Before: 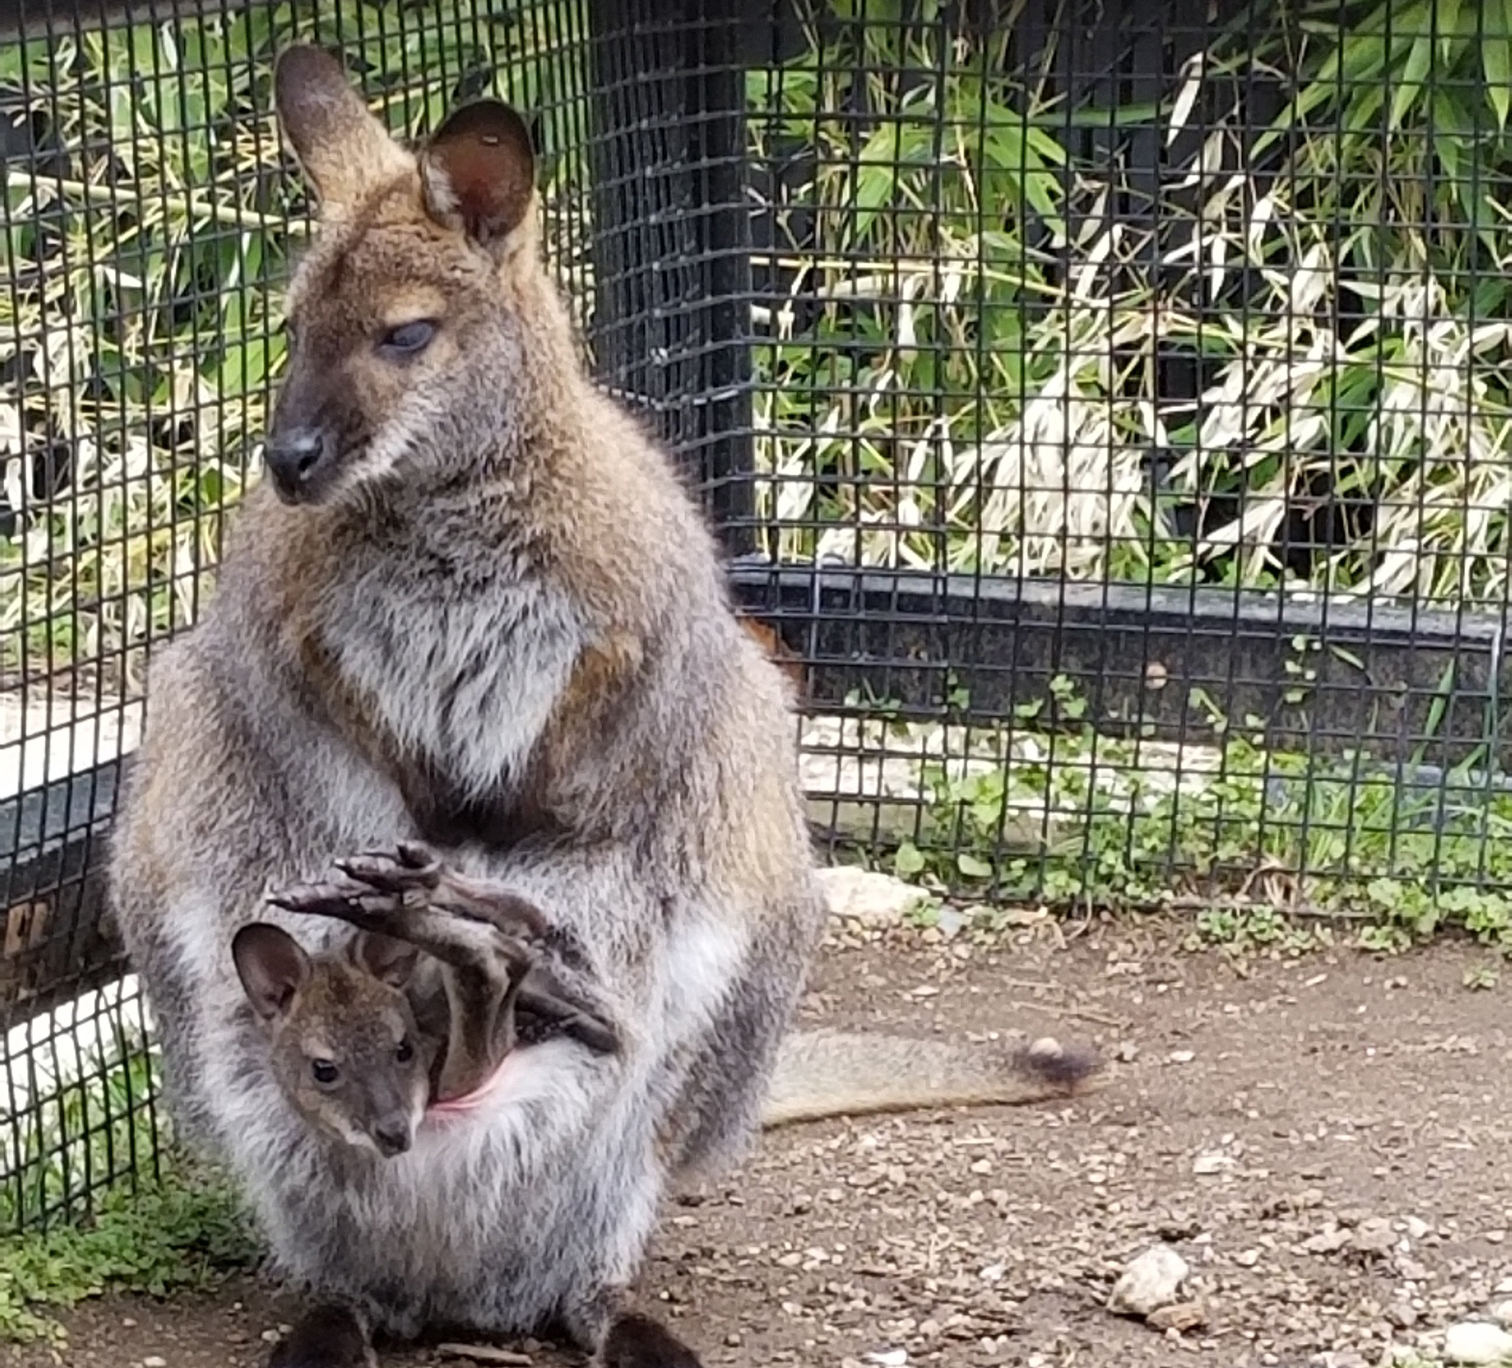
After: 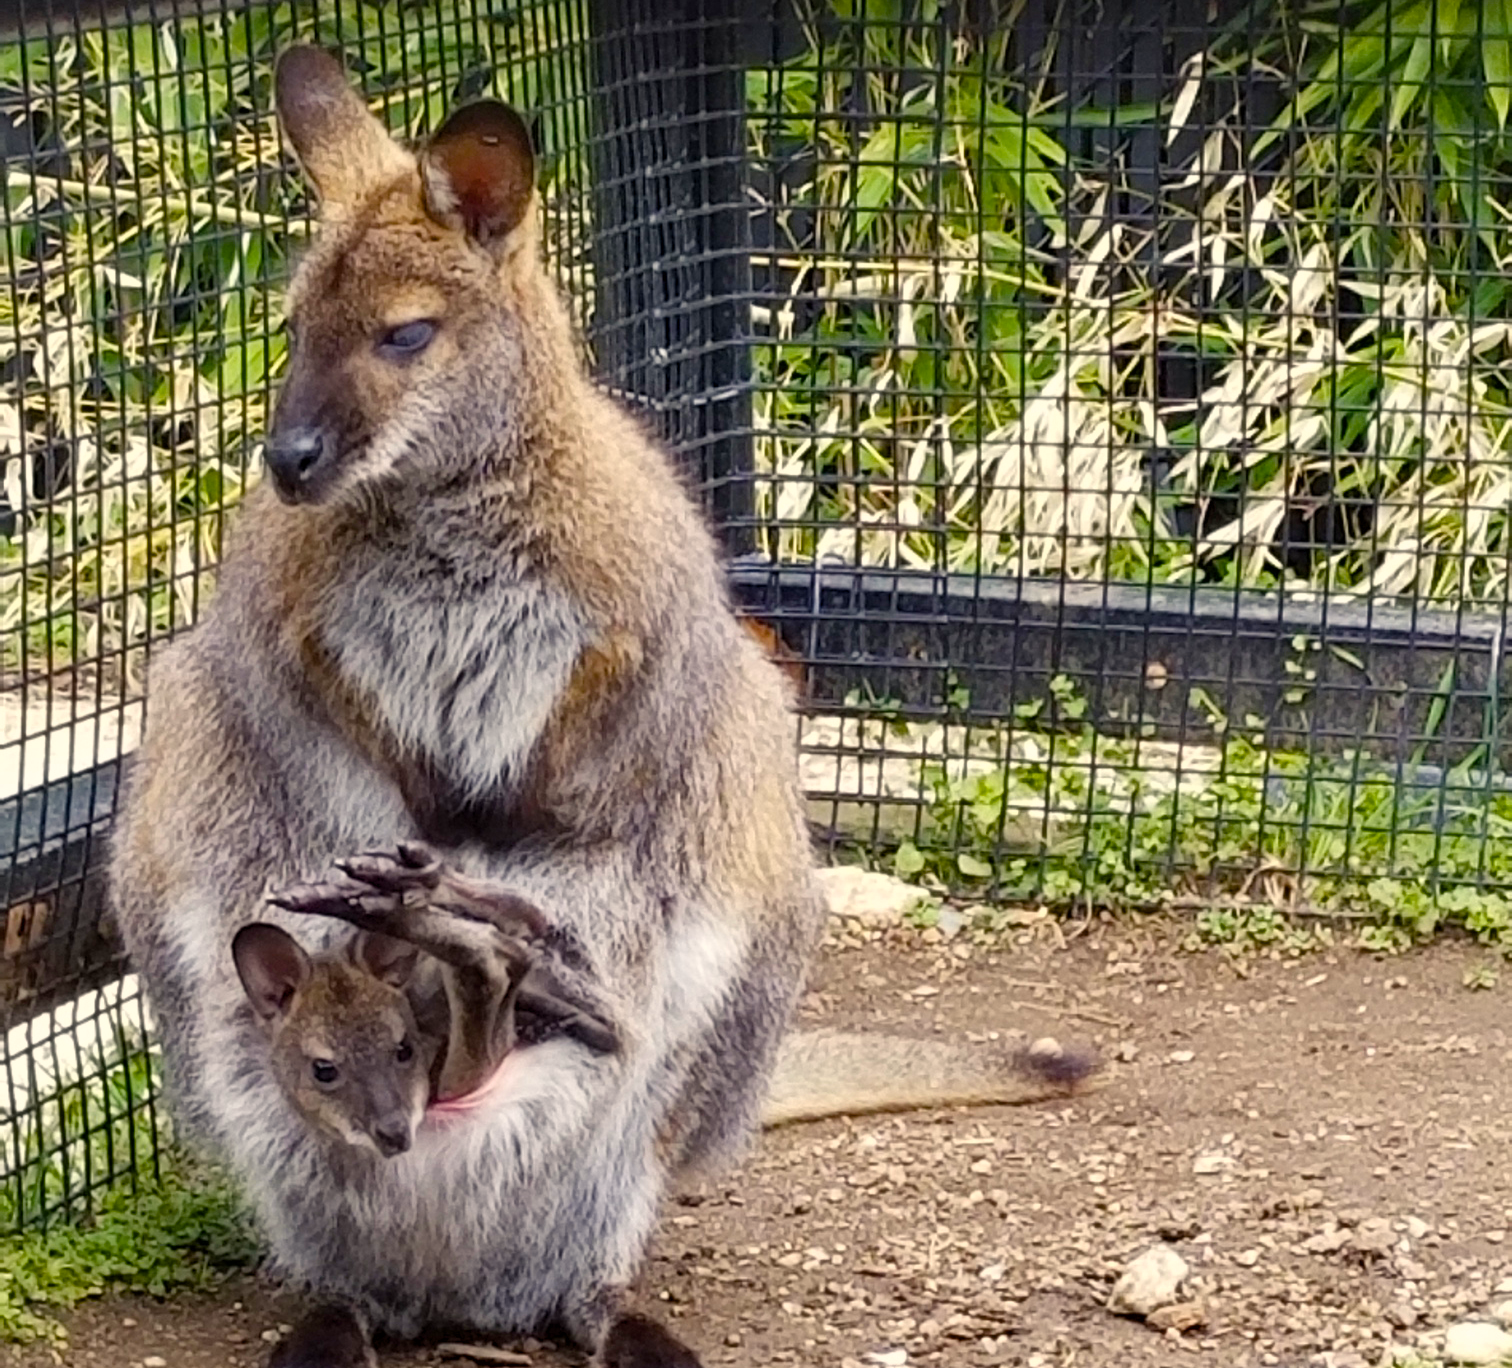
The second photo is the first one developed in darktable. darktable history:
contrast brightness saturation: saturation -0.069
color balance rgb: highlights gain › chroma 3.026%, highlights gain › hue 78.43°, perceptual saturation grading › global saturation 20%, perceptual saturation grading › highlights 2.831%, perceptual saturation grading › shadows 49.555%, global vibrance 20%
